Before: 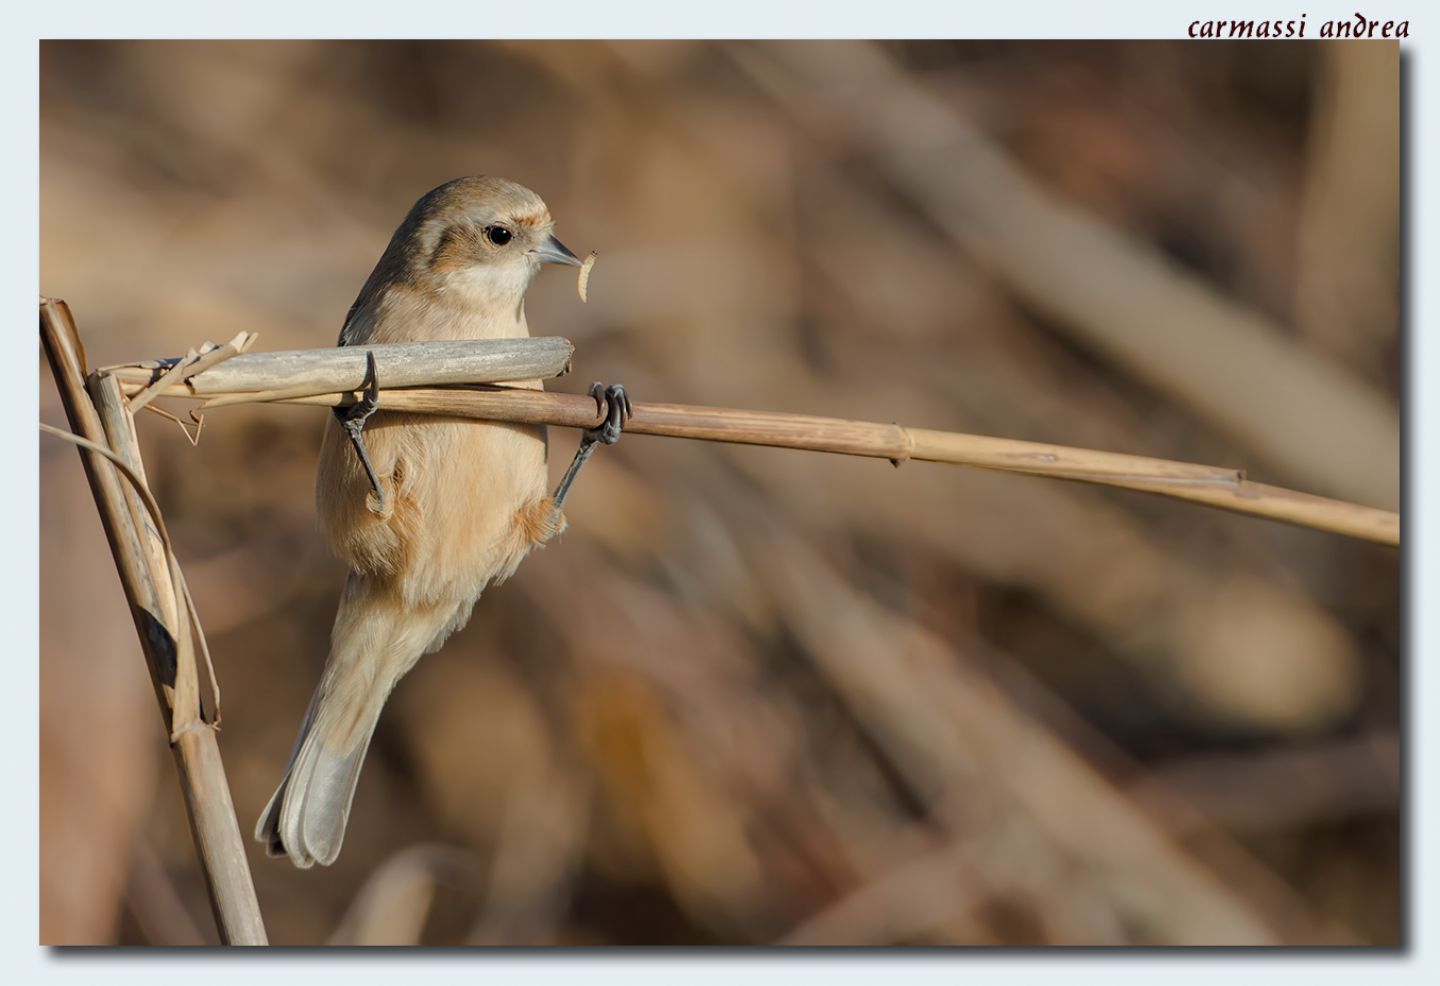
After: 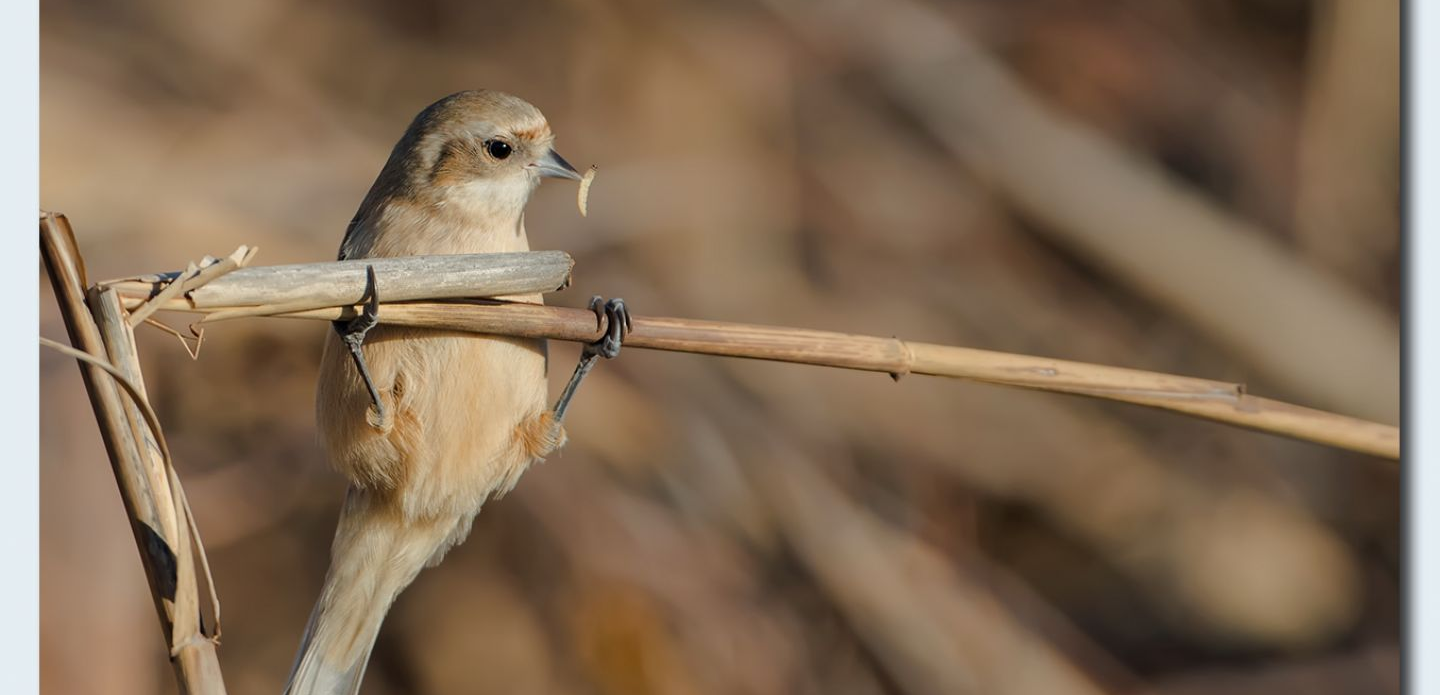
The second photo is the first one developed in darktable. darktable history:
crop and rotate: top 8.729%, bottom 20.758%
